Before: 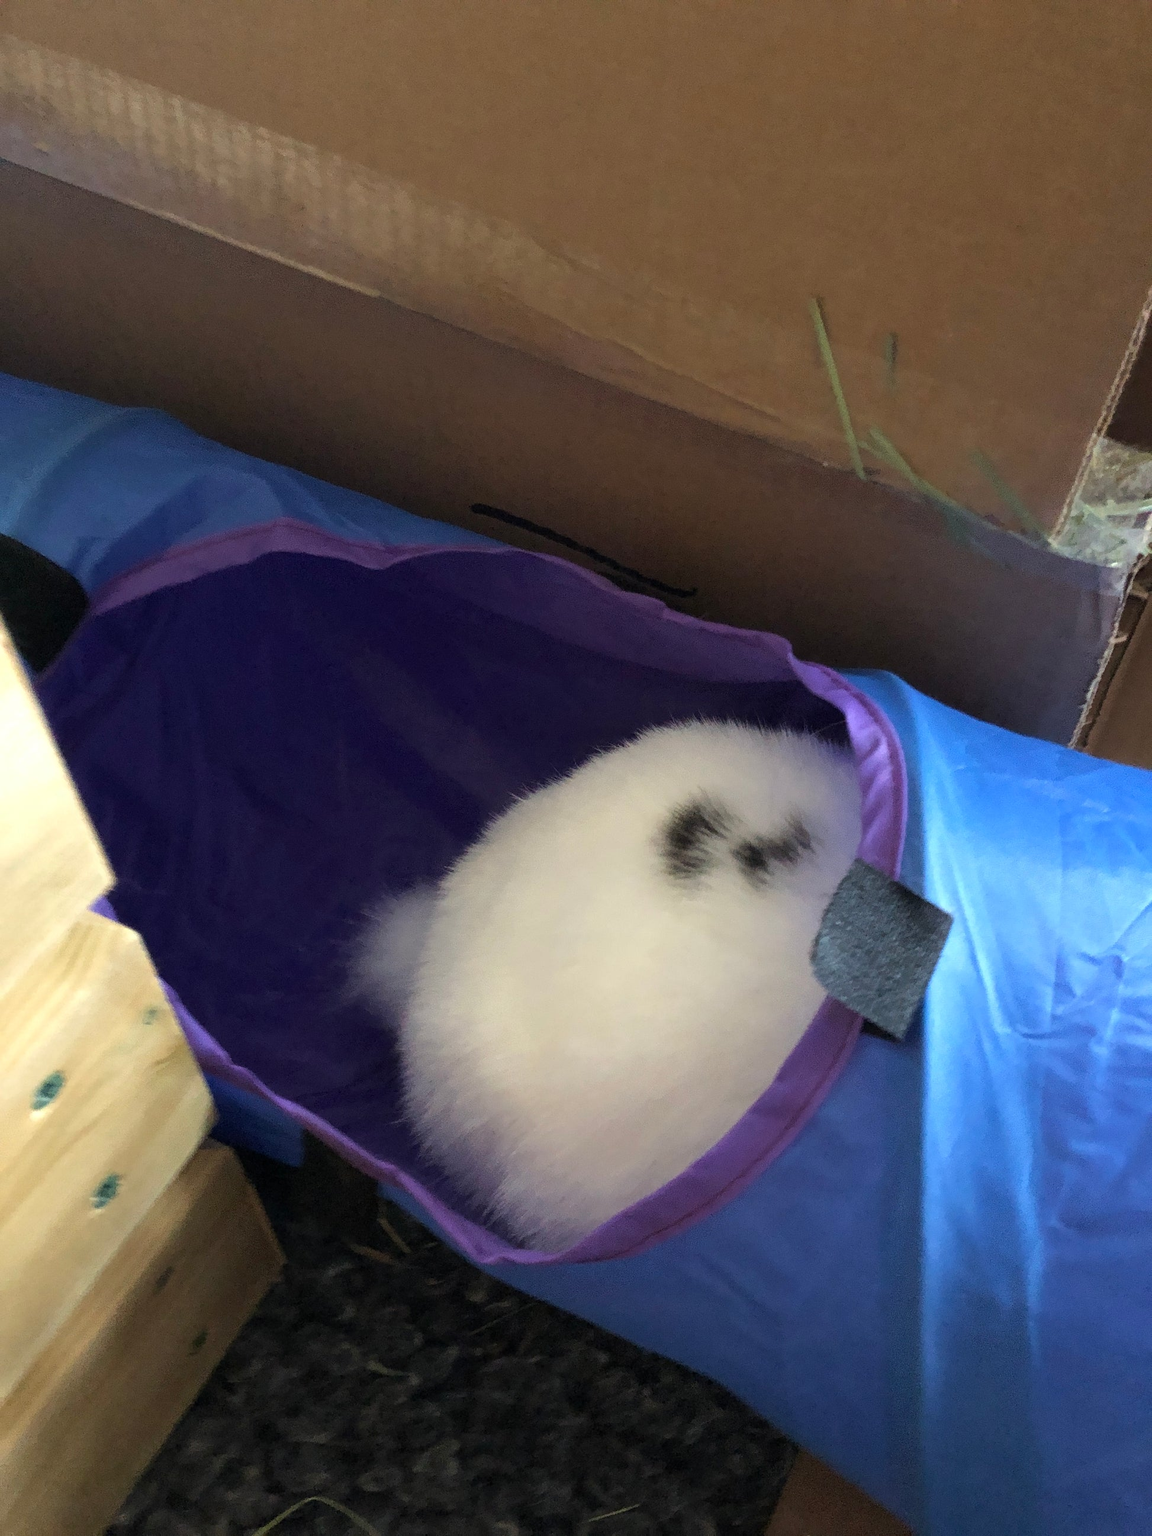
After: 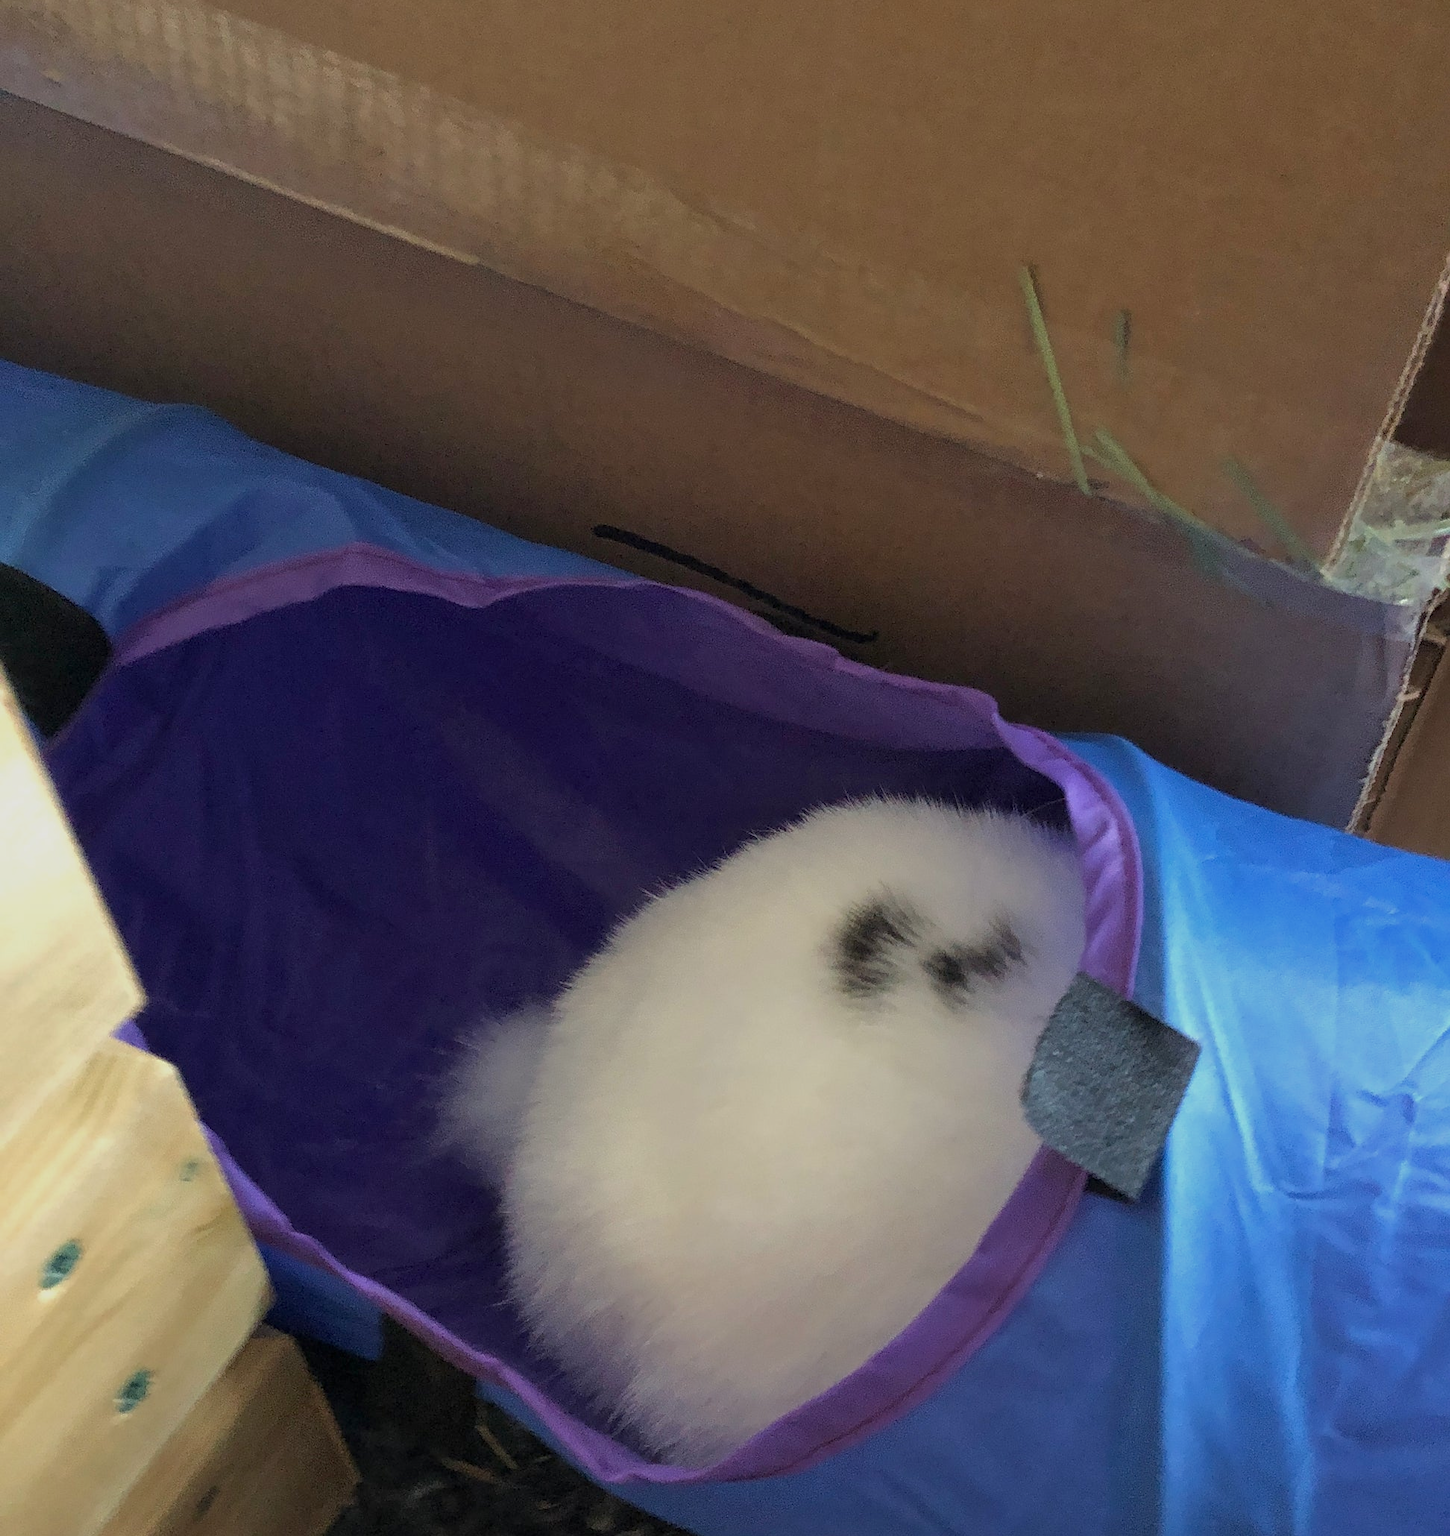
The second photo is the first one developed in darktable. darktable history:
sharpen: radius 1.864, amount 0.398, threshold 1.271
crop and rotate: top 5.667%, bottom 14.937%
tone equalizer: -8 EV 0.25 EV, -7 EV 0.417 EV, -6 EV 0.417 EV, -5 EV 0.25 EV, -3 EV -0.25 EV, -2 EV -0.417 EV, -1 EV -0.417 EV, +0 EV -0.25 EV, edges refinement/feathering 500, mask exposure compensation -1.57 EV, preserve details guided filter
